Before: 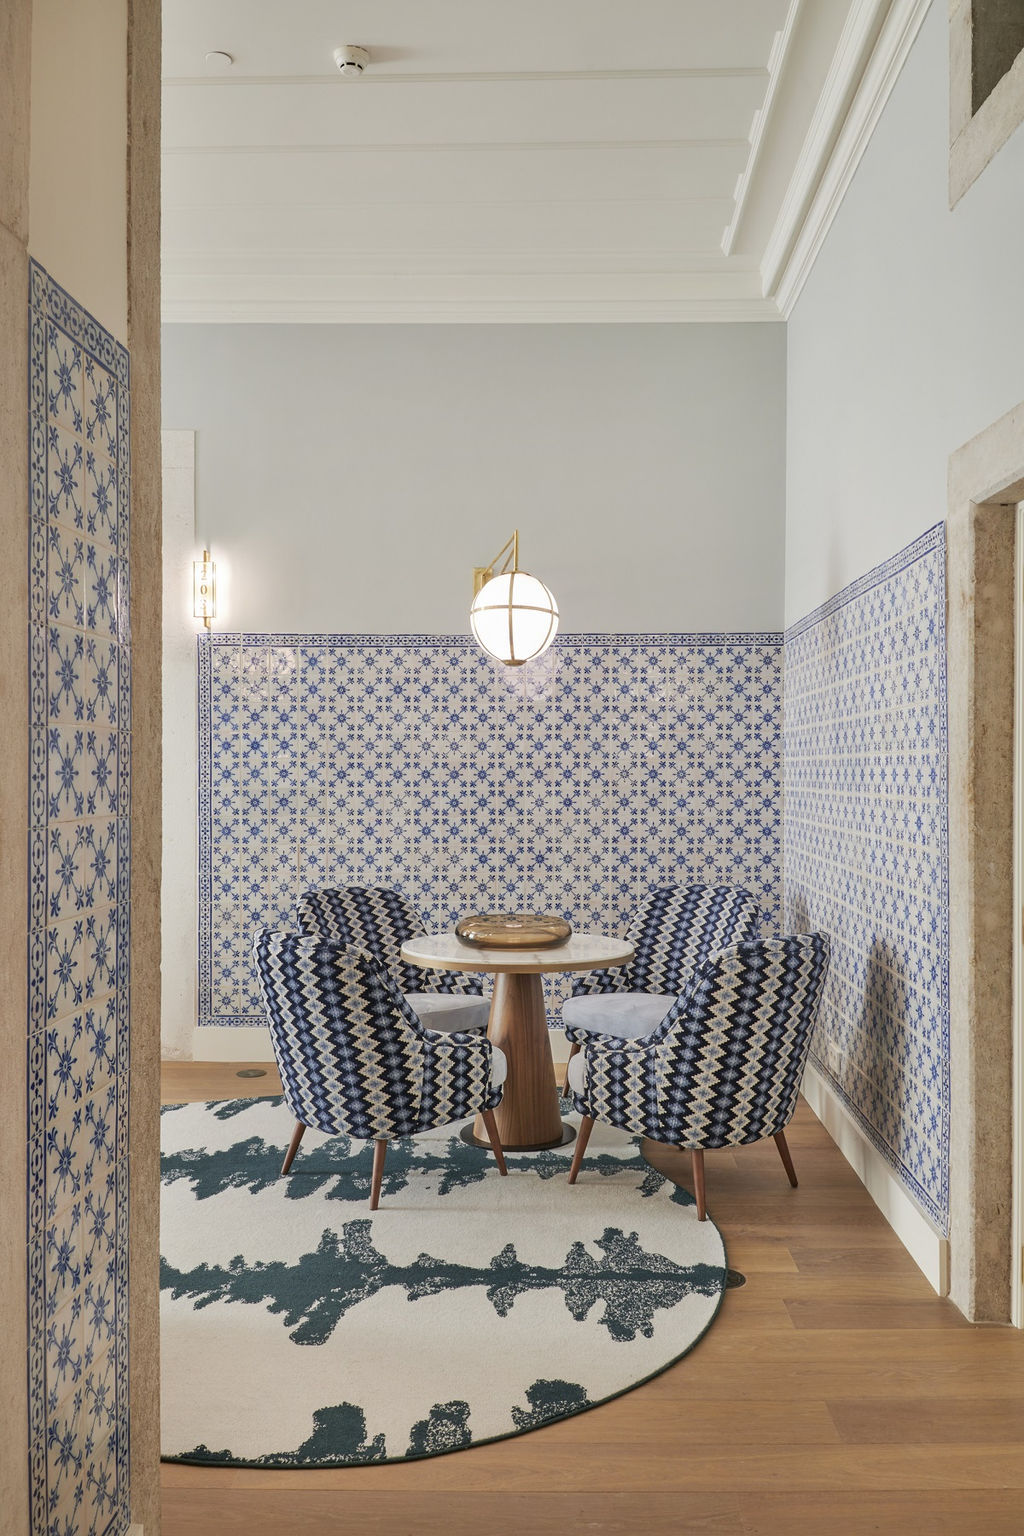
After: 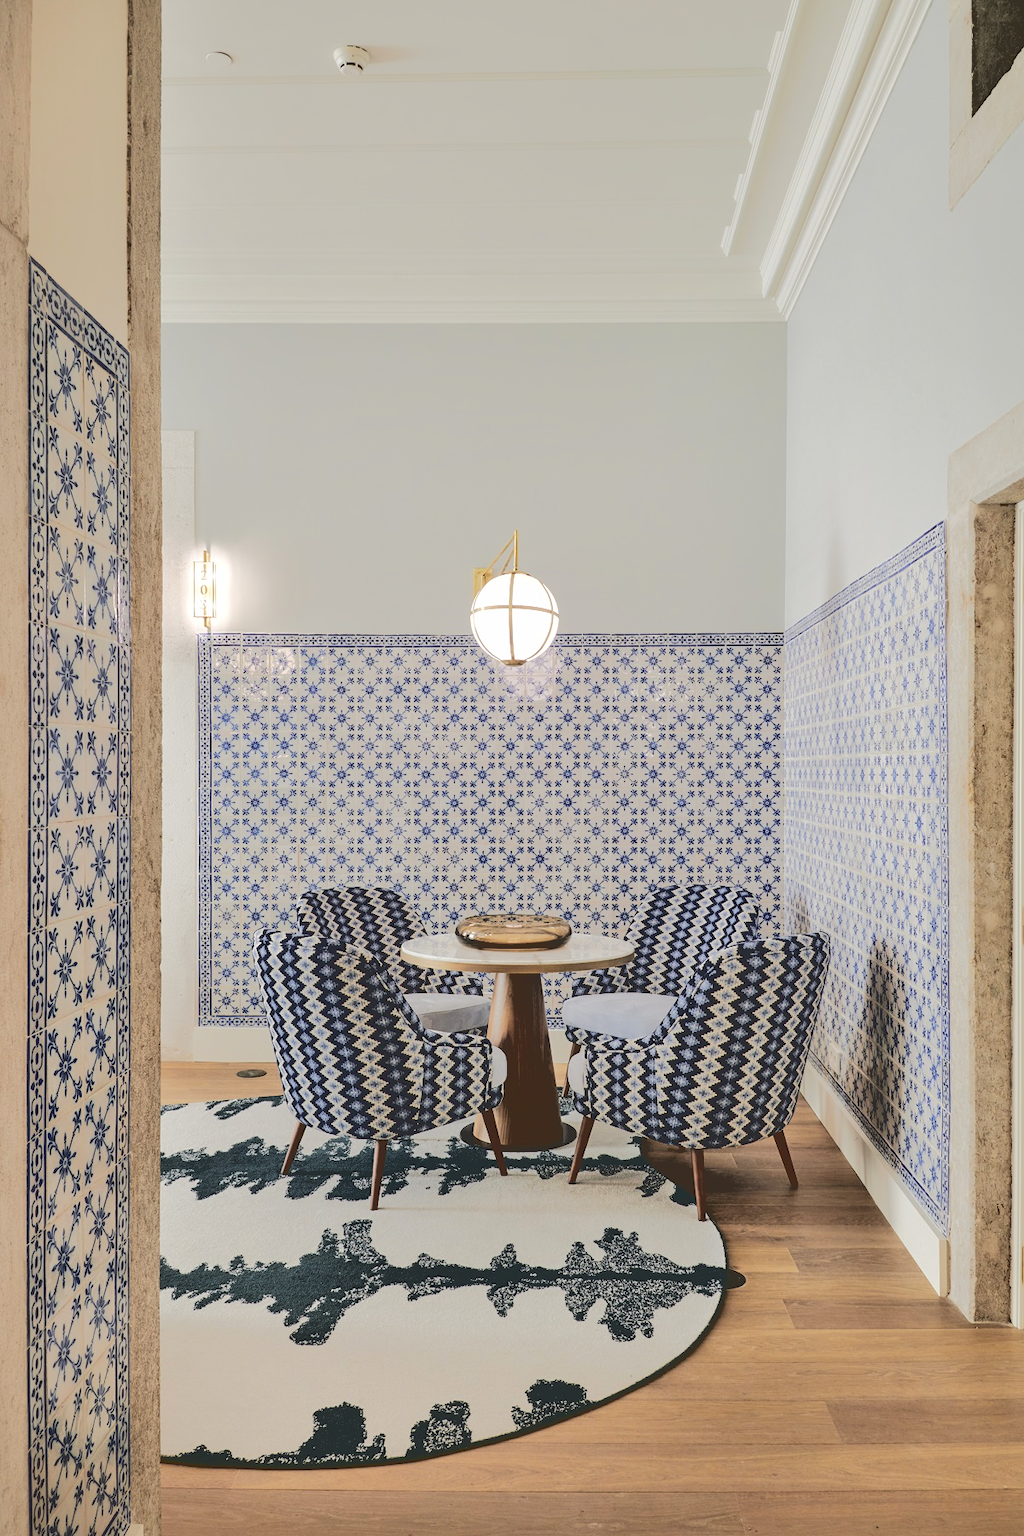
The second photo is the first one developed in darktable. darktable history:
base curve: curves: ch0 [(0.065, 0.026) (0.236, 0.358) (0.53, 0.546) (0.777, 0.841) (0.924, 0.992)], preserve colors average RGB
